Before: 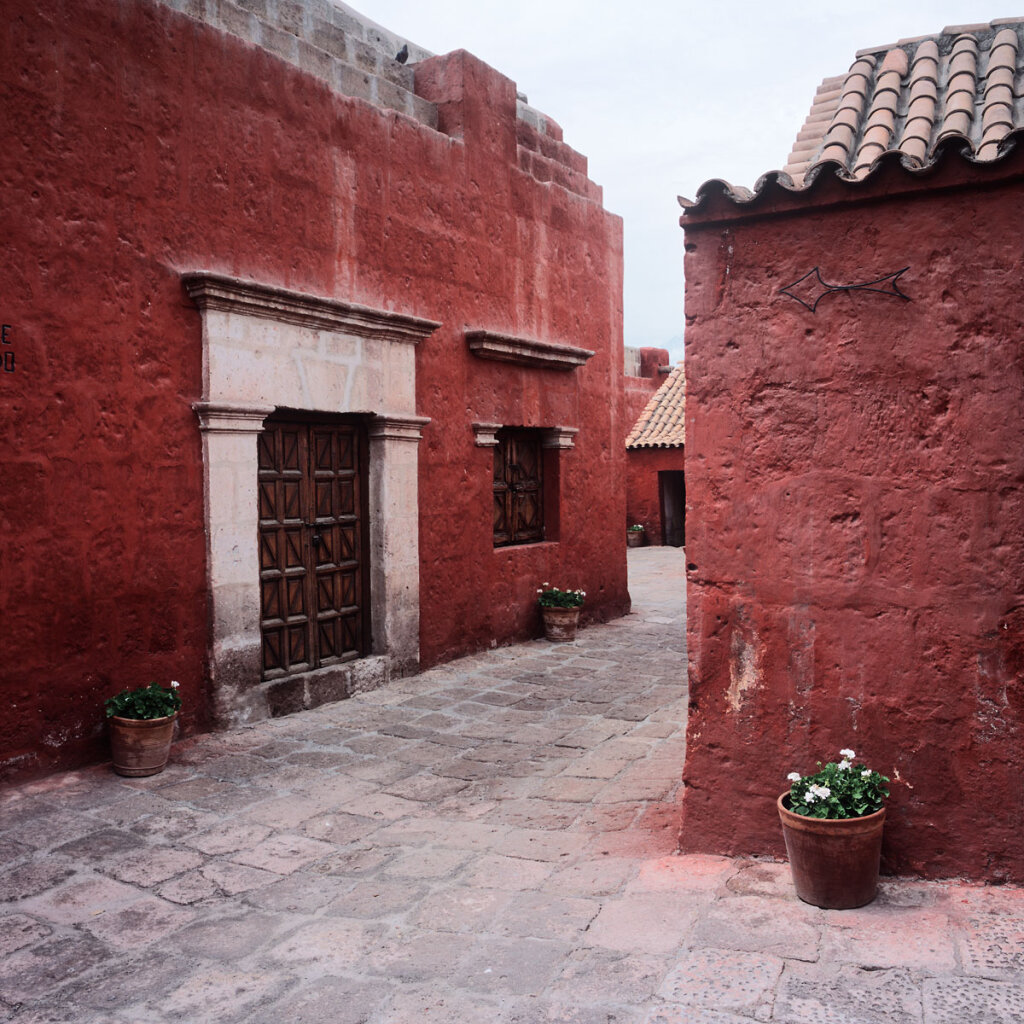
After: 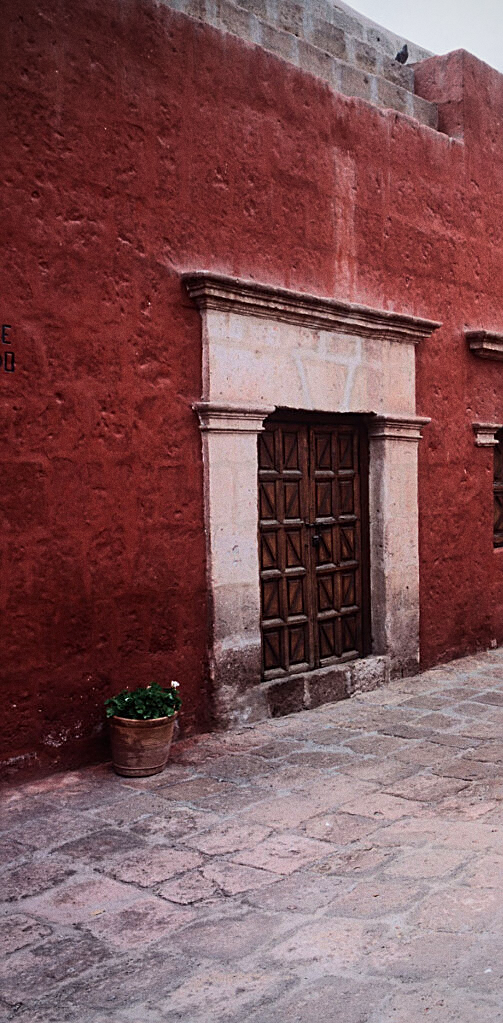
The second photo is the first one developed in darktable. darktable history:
sharpen: on, module defaults
grain: on, module defaults
color correction: highlights a* 0.003, highlights b* -0.283
velvia: on, module defaults
crop and rotate: left 0%, top 0%, right 50.845%
vignetting: fall-off radius 60.92%
tone equalizer: on, module defaults
